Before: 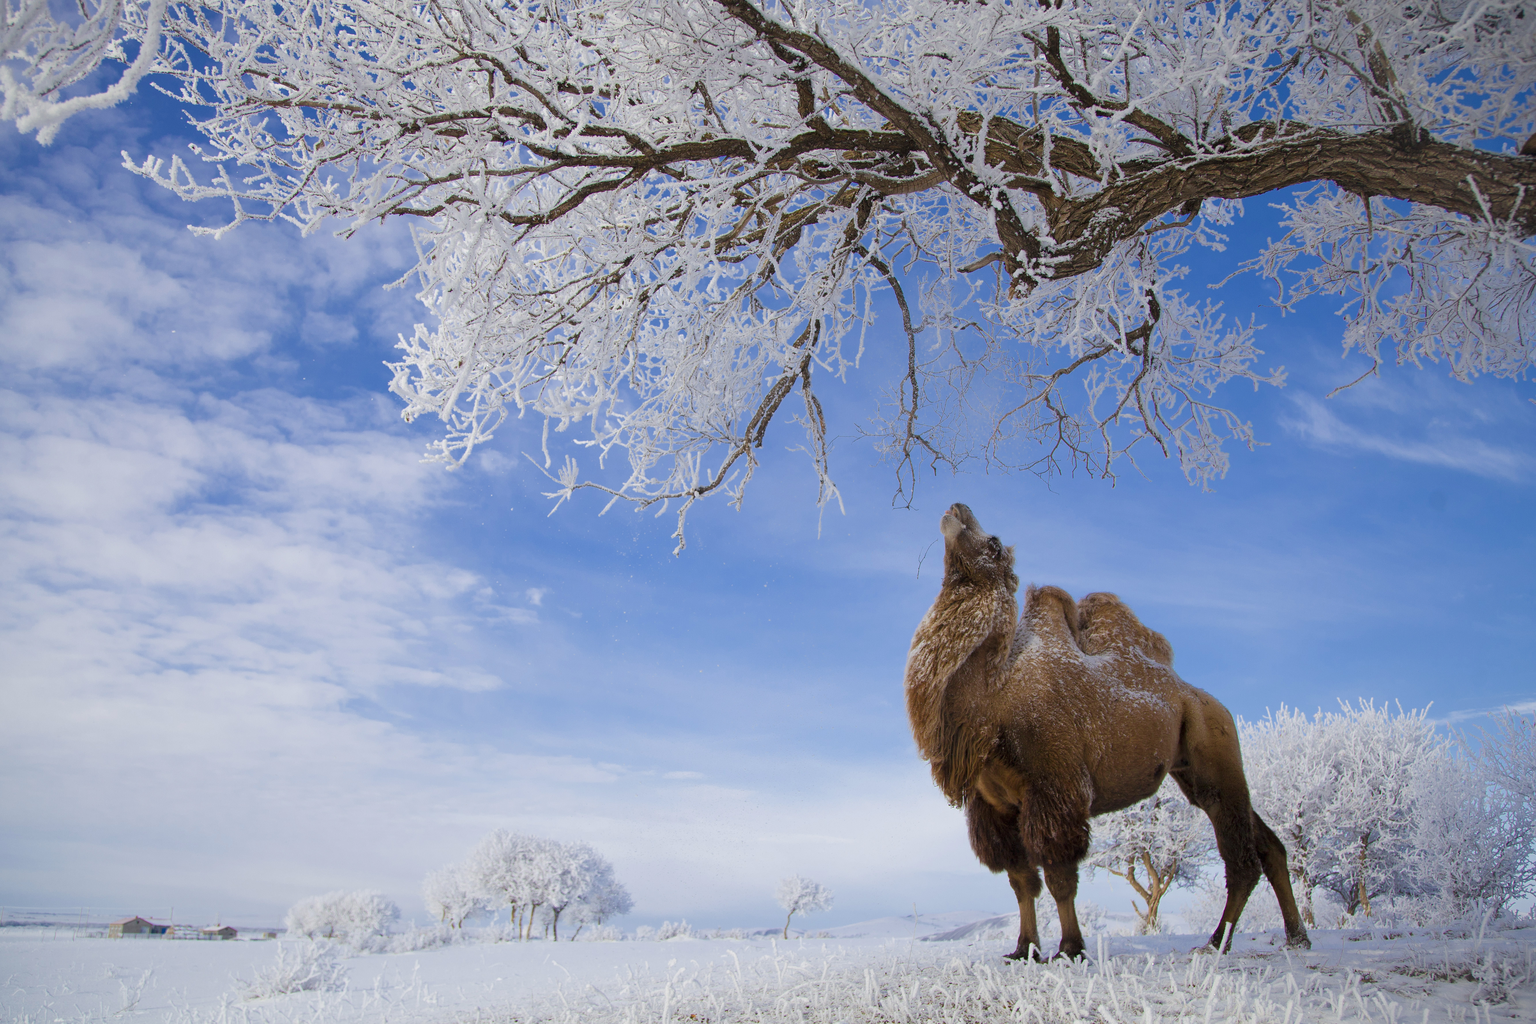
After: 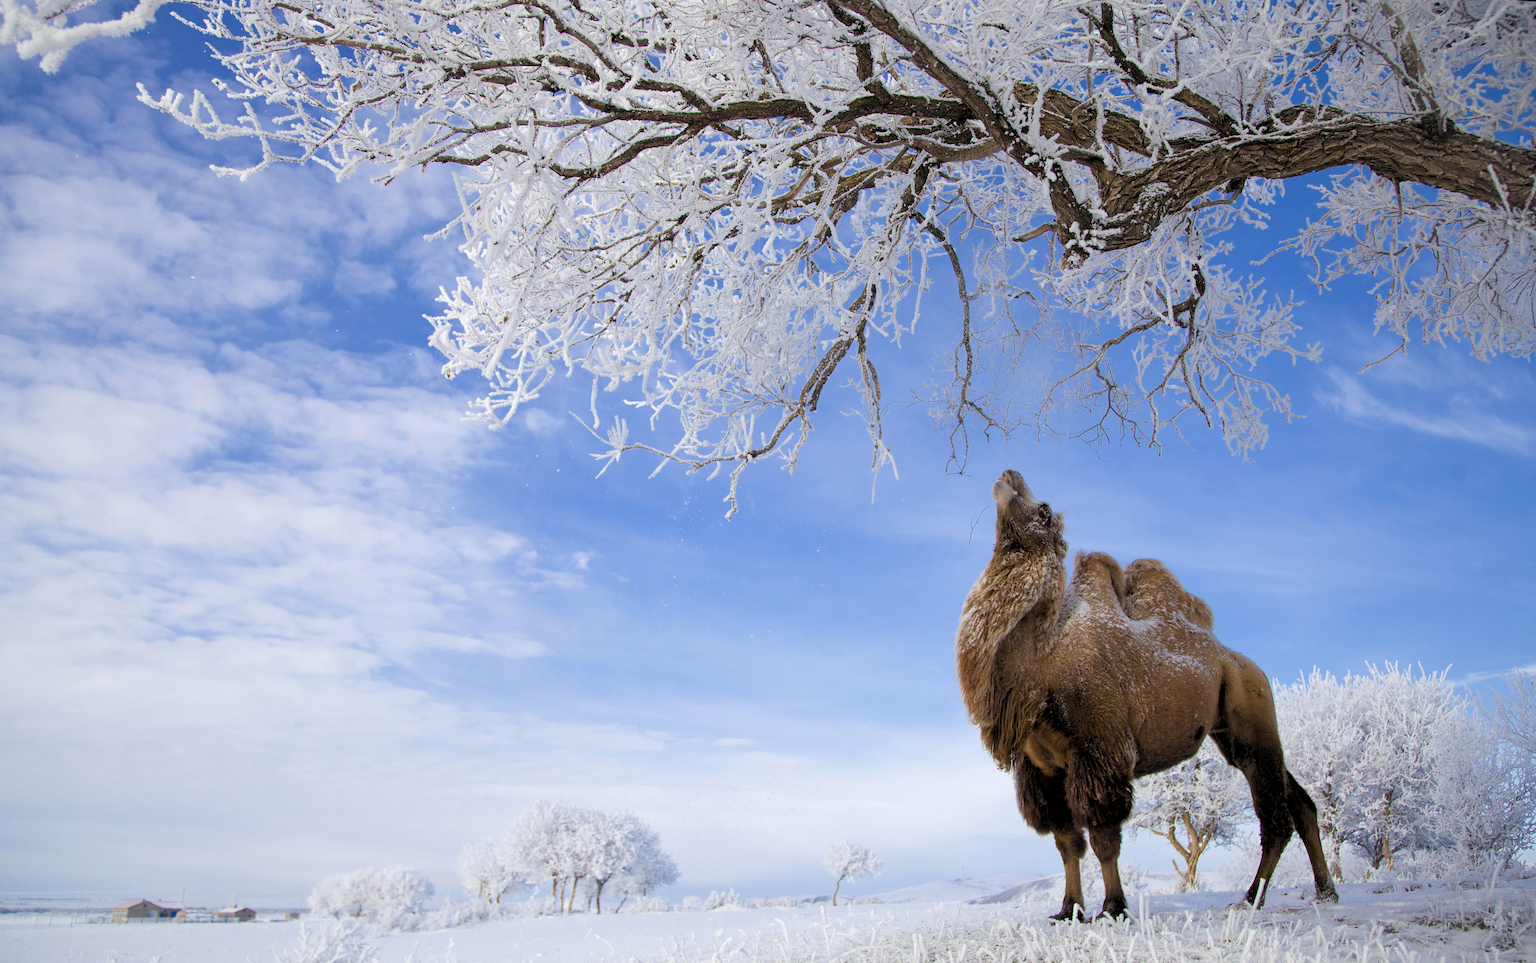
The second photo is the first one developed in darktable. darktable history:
rotate and perspective: rotation 0.679°, lens shift (horizontal) 0.136, crop left 0.009, crop right 0.991, crop top 0.078, crop bottom 0.95
rgb levels: levels [[0.01, 0.419, 0.839], [0, 0.5, 1], [0, 0.5, 1]]
